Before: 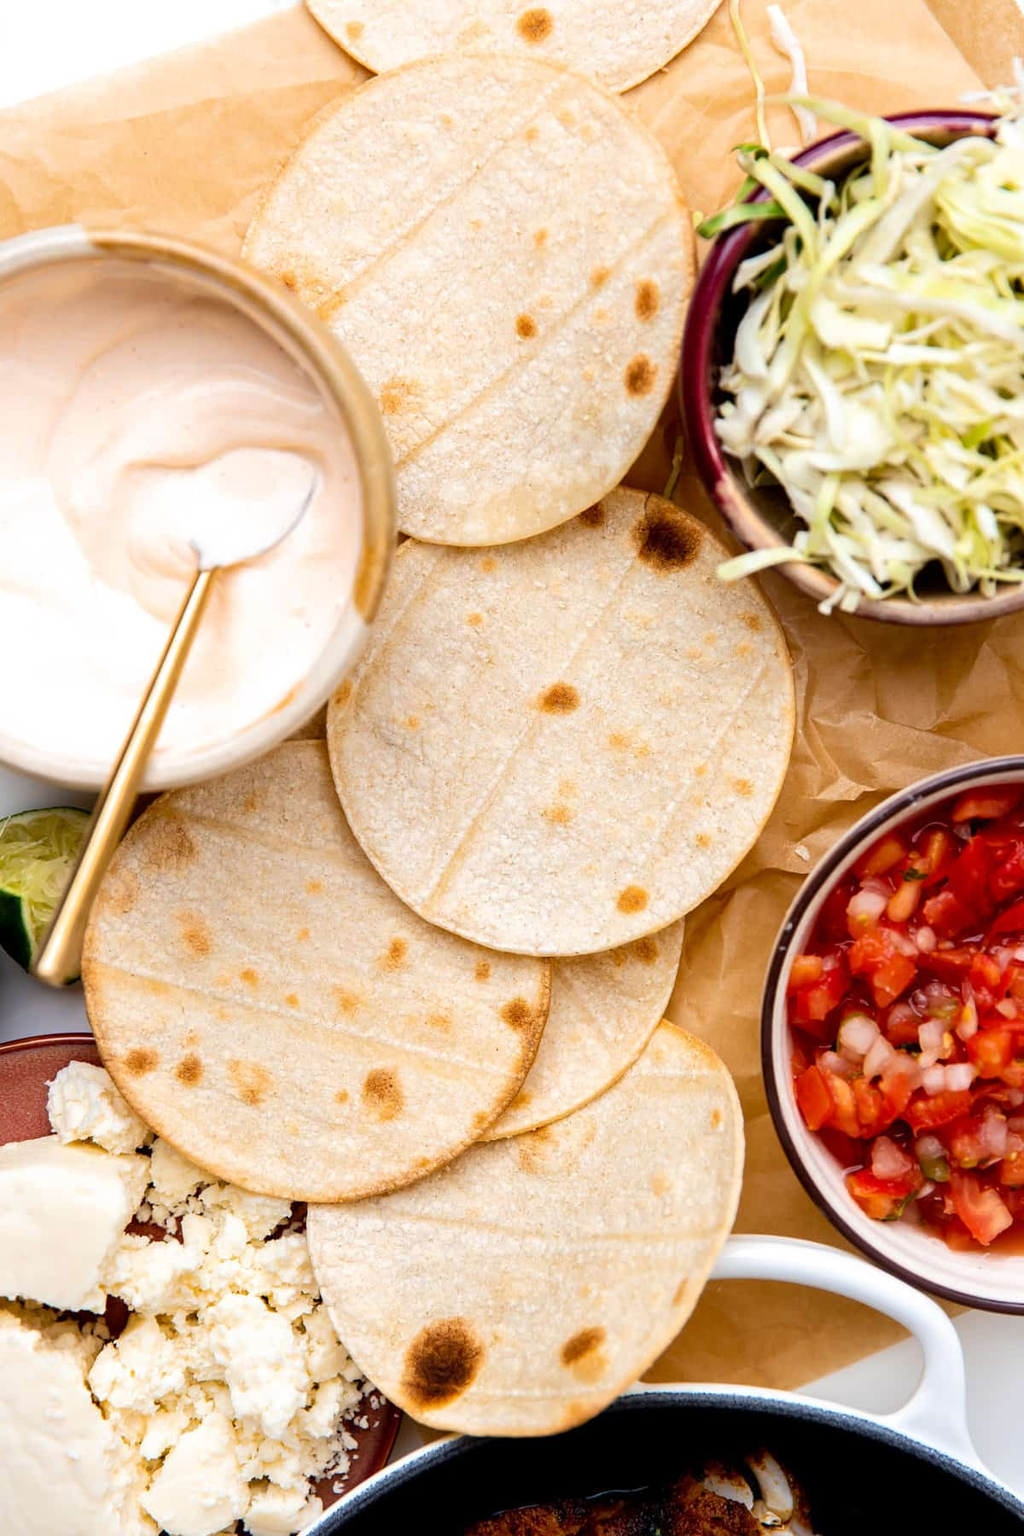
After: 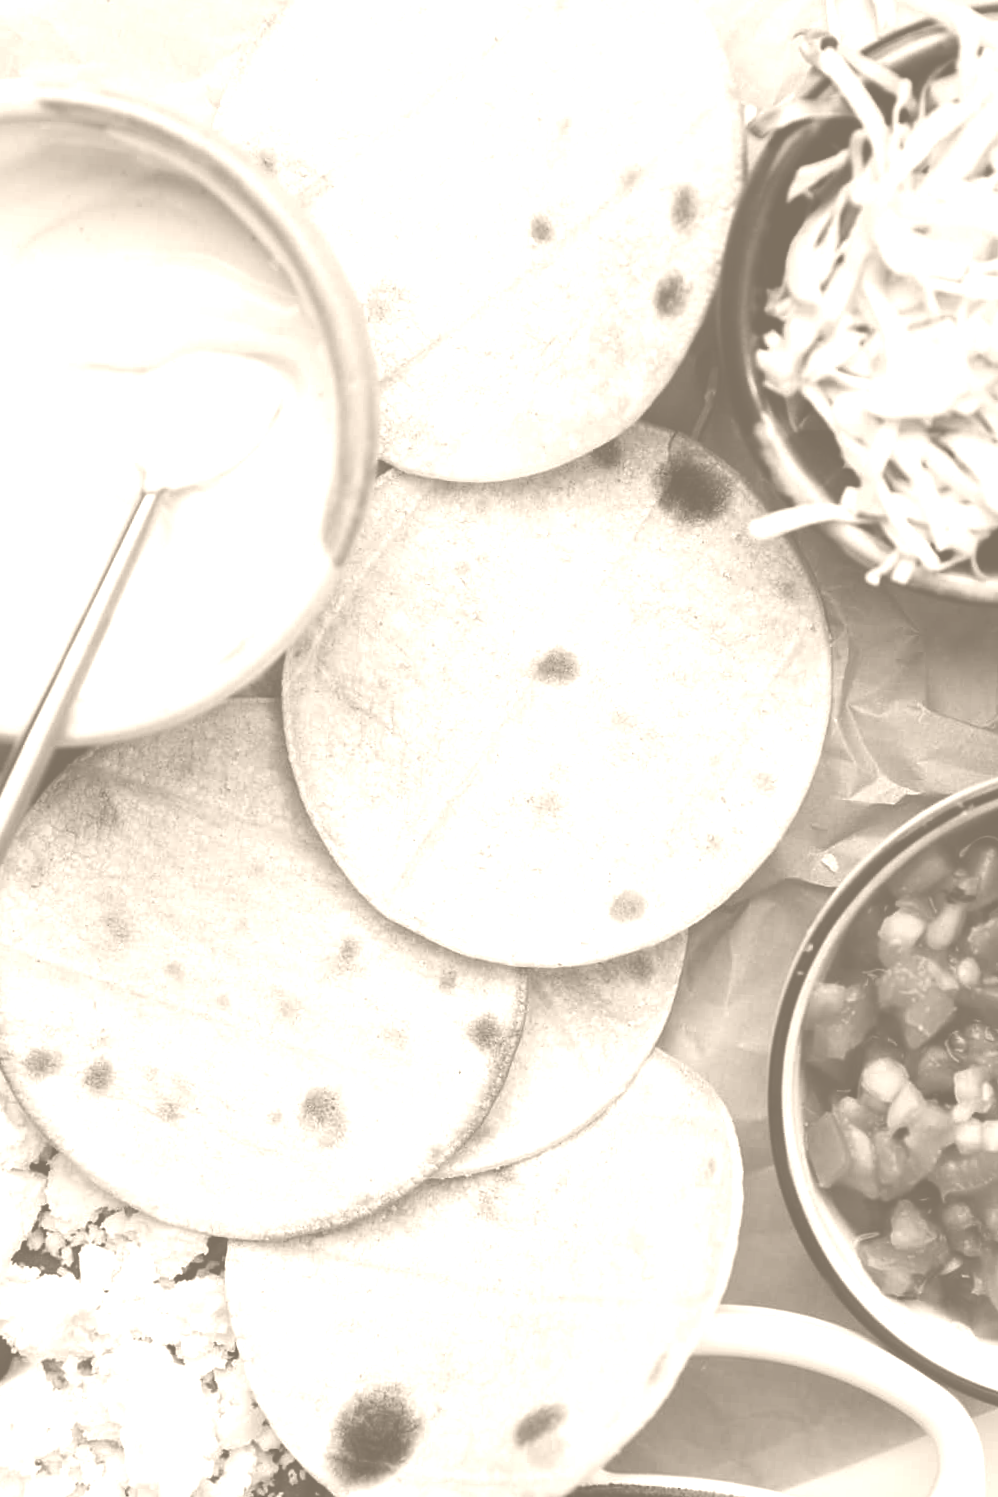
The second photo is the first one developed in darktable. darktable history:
colorize: hue 34.49°, saturation 35.33%, source mix 100%, version 1
rgb curve: curves: ch0 [(0, 0.186) (0.314, 0.284) (0.775, 0.708) (1, 1)], compensate middle gray true, preserve colors none
exposure: black level correction 0.001, exposure -0.2 EV, compensate highlight preservation false
crop and rotate: angle -3.27°, left 5.211%, top 5.211%, right 4.607%, bottom 4.607%
